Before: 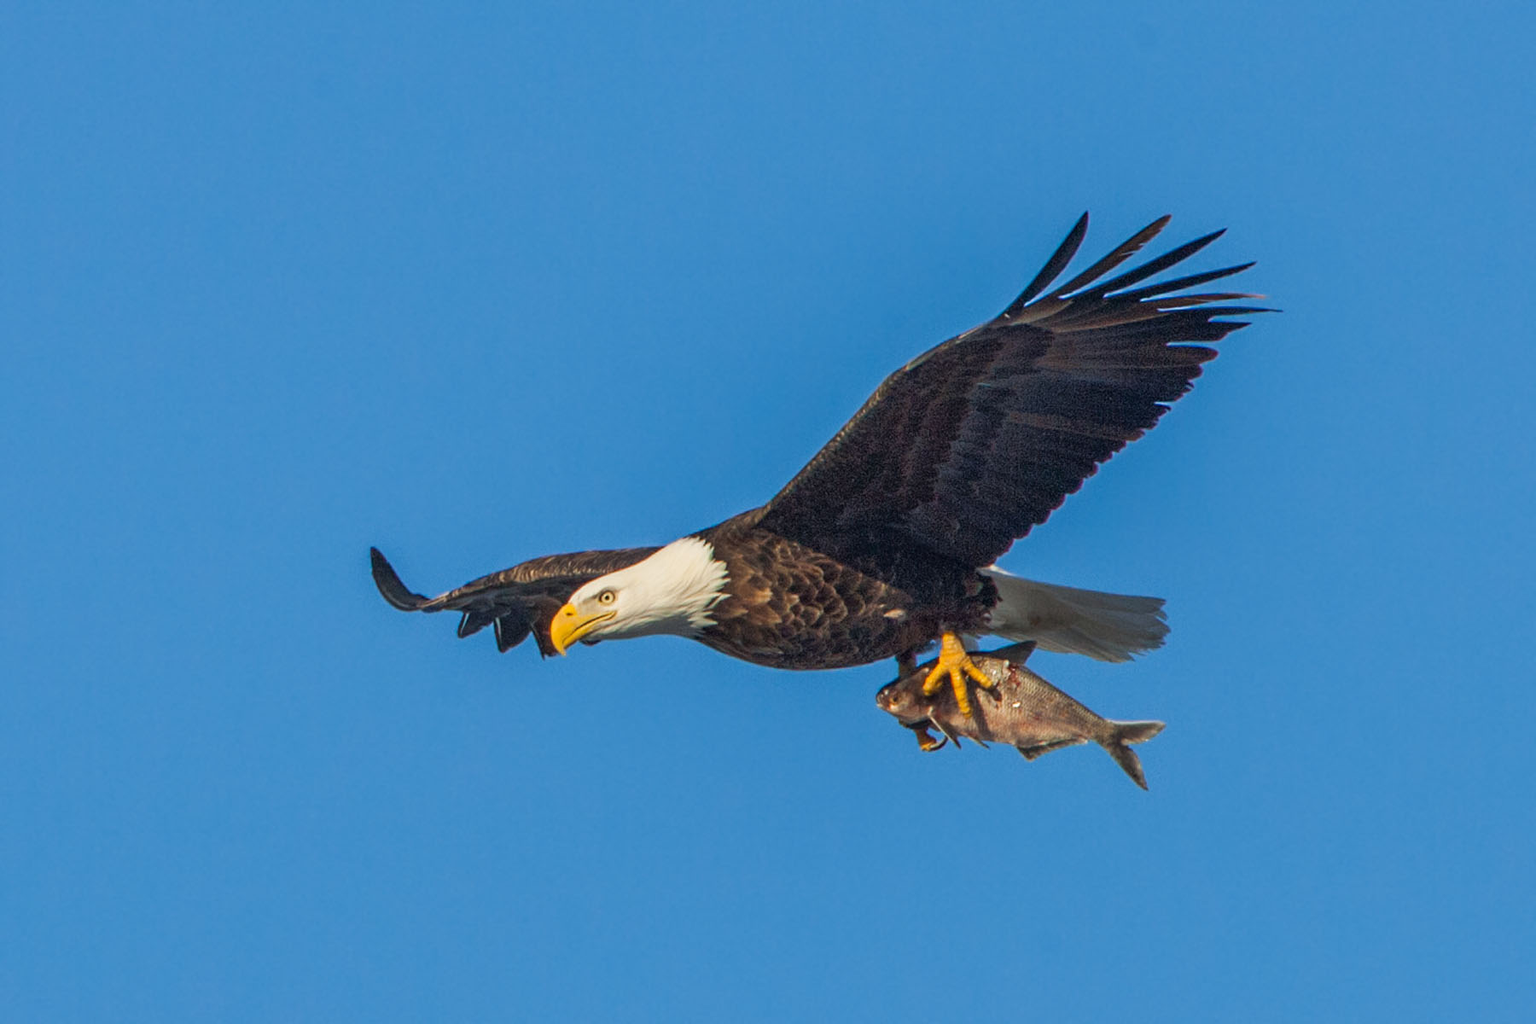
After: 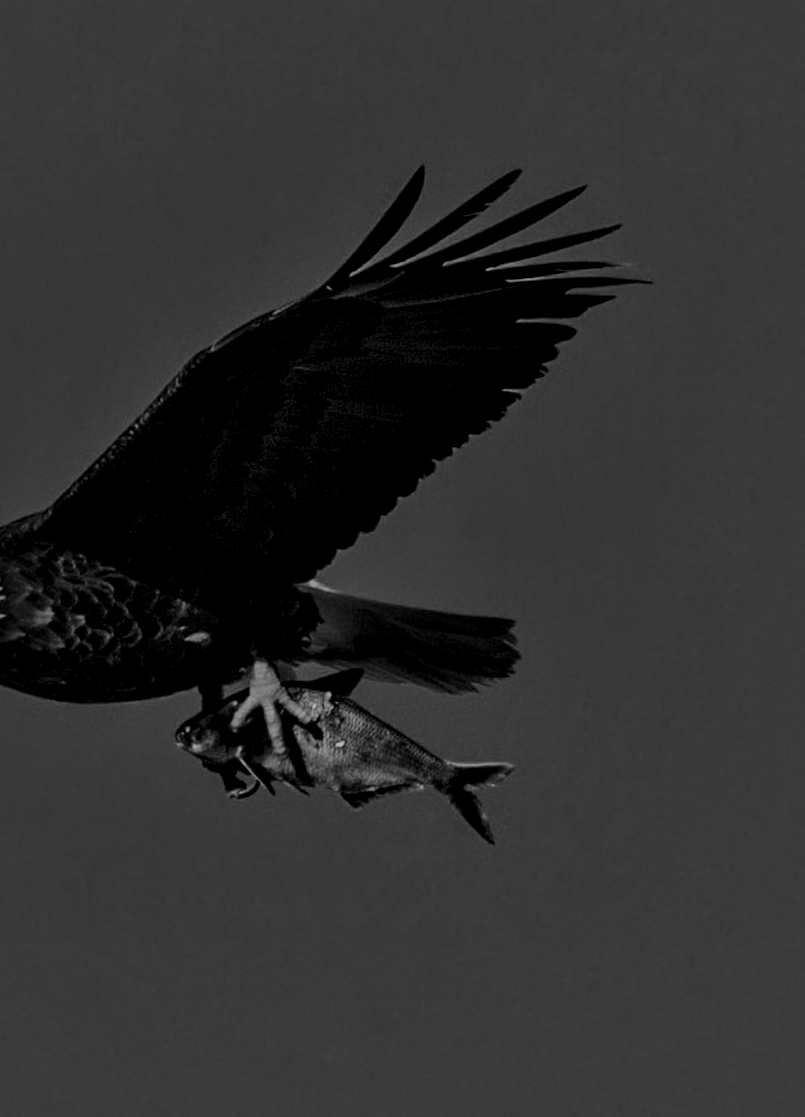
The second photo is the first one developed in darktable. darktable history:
exposure: black level correction 0.01, exposure 0.01 EV, compensate exposure bias true, compensate highlight preservation false
color balance rgb: global offset › chroma 0.132%, global offset › hue 254.04°, perceptual saturation grading › global saturation 31.178%, perceptual brilliance grading › highlights 2.889%
local contrast: mode bilateral grid, contrast 24, coarseness 59, detail 151%, midtone range 0.2
filmic rgb: black relative exposure -7.65 EV, white relative exposure 4.56 EV, hardness 3.61
contrast brightness saturation: contrast -0.036, brightness -0.575, saturation -0.999
crop: left 47.29%, top 6.877%, right 7.965%
